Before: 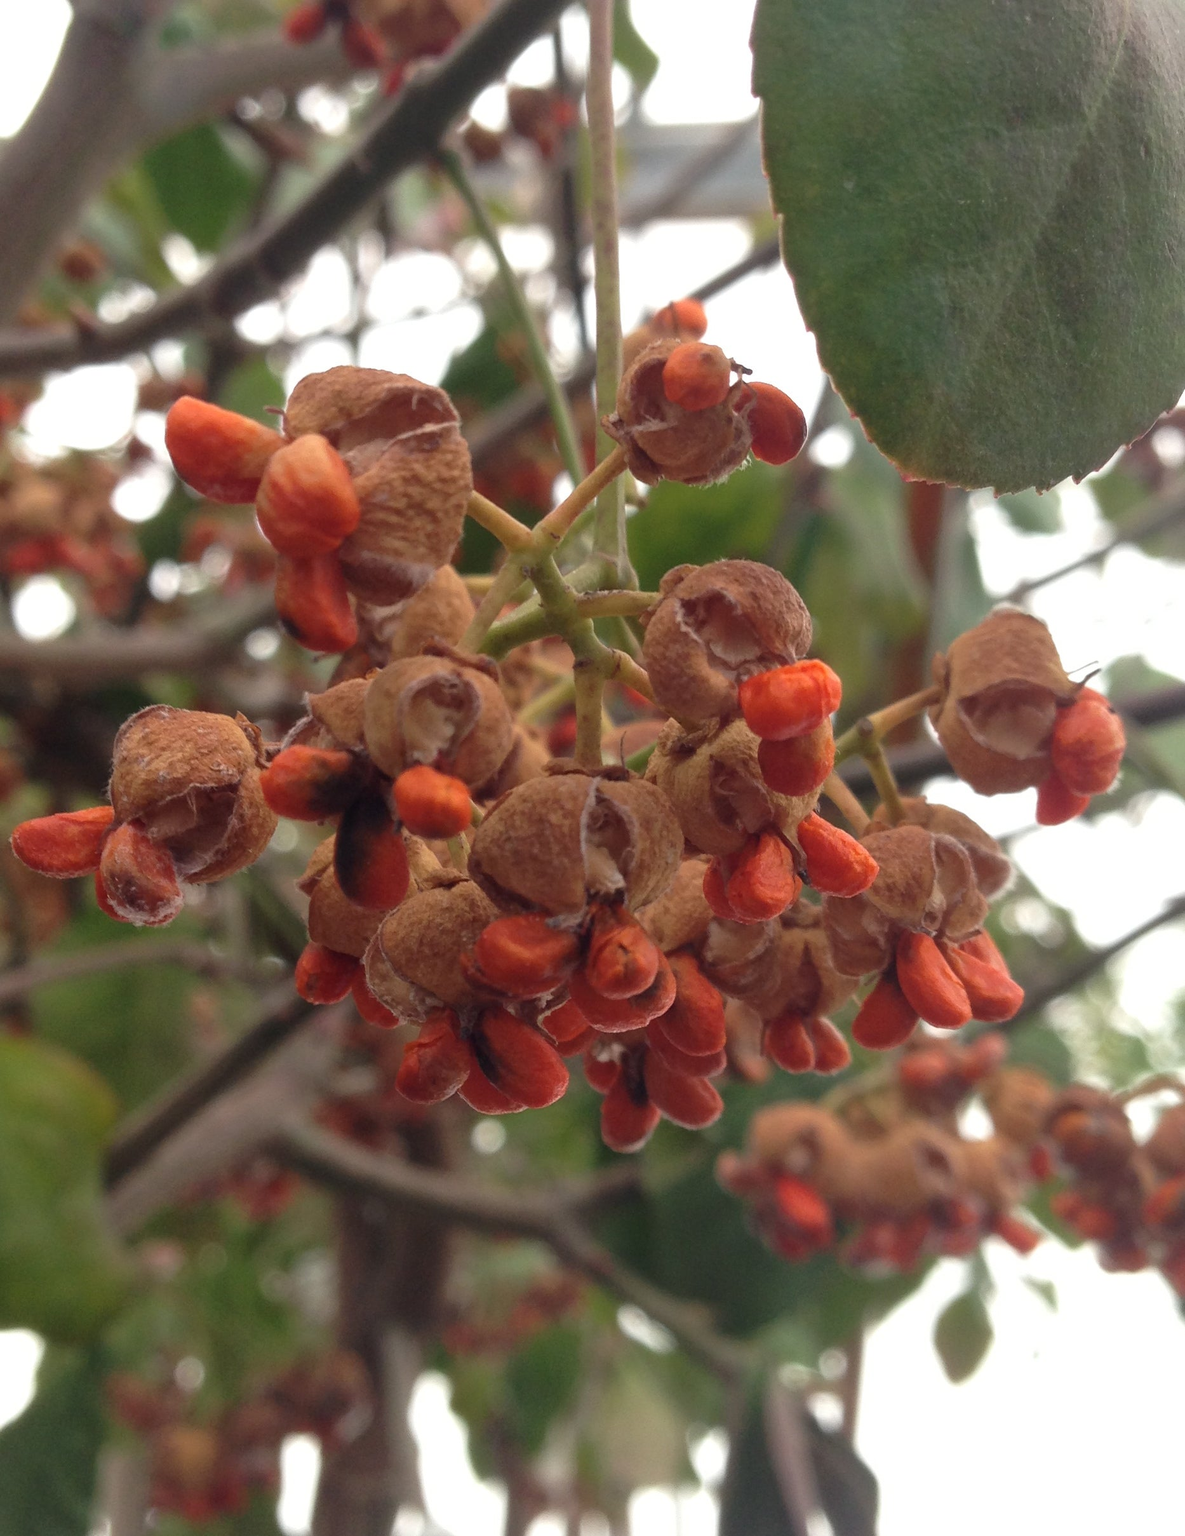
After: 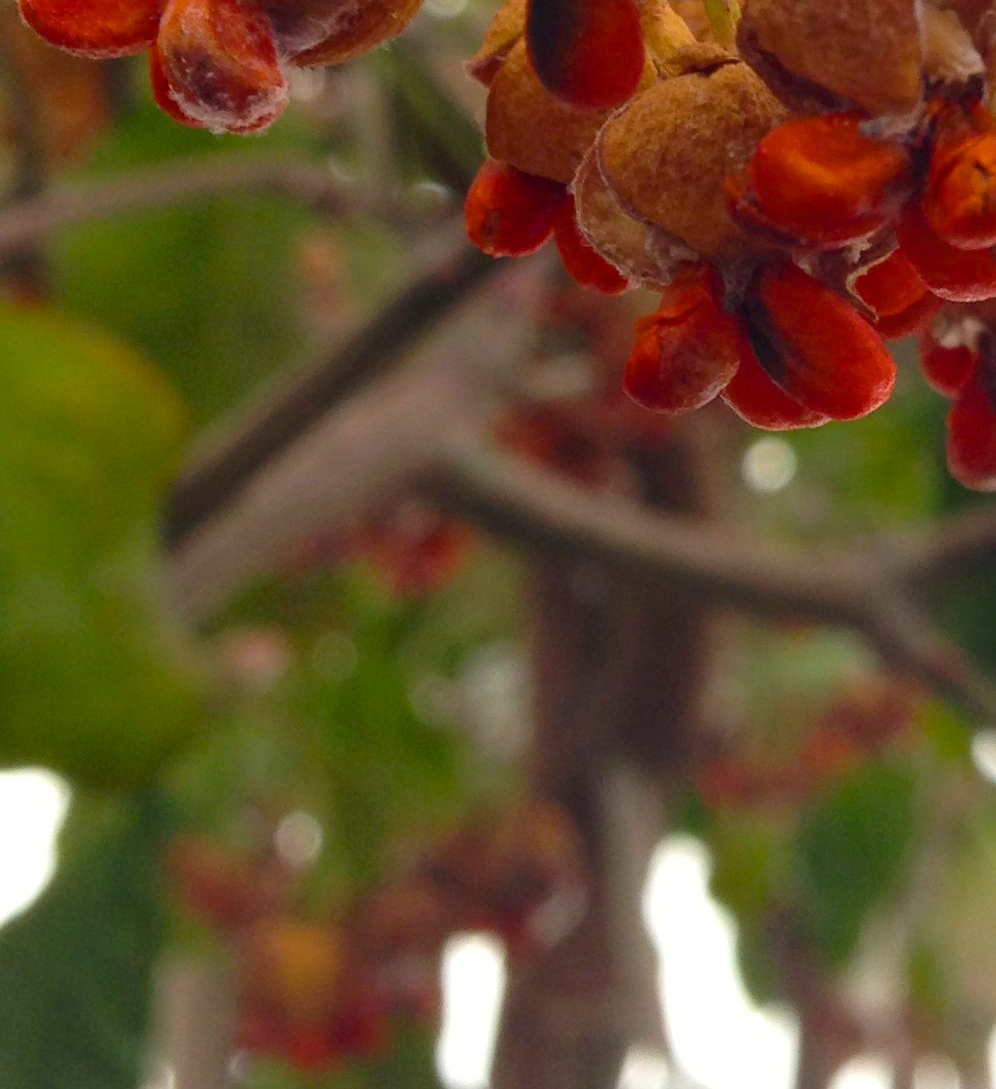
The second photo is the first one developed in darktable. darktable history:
crop and rotate: top 54.778%, right 46.61%, bottom 0.159%
color balance rgb: linear chroma grading › global chroma 15%, perceptual saturation grading › global saturation 30%
